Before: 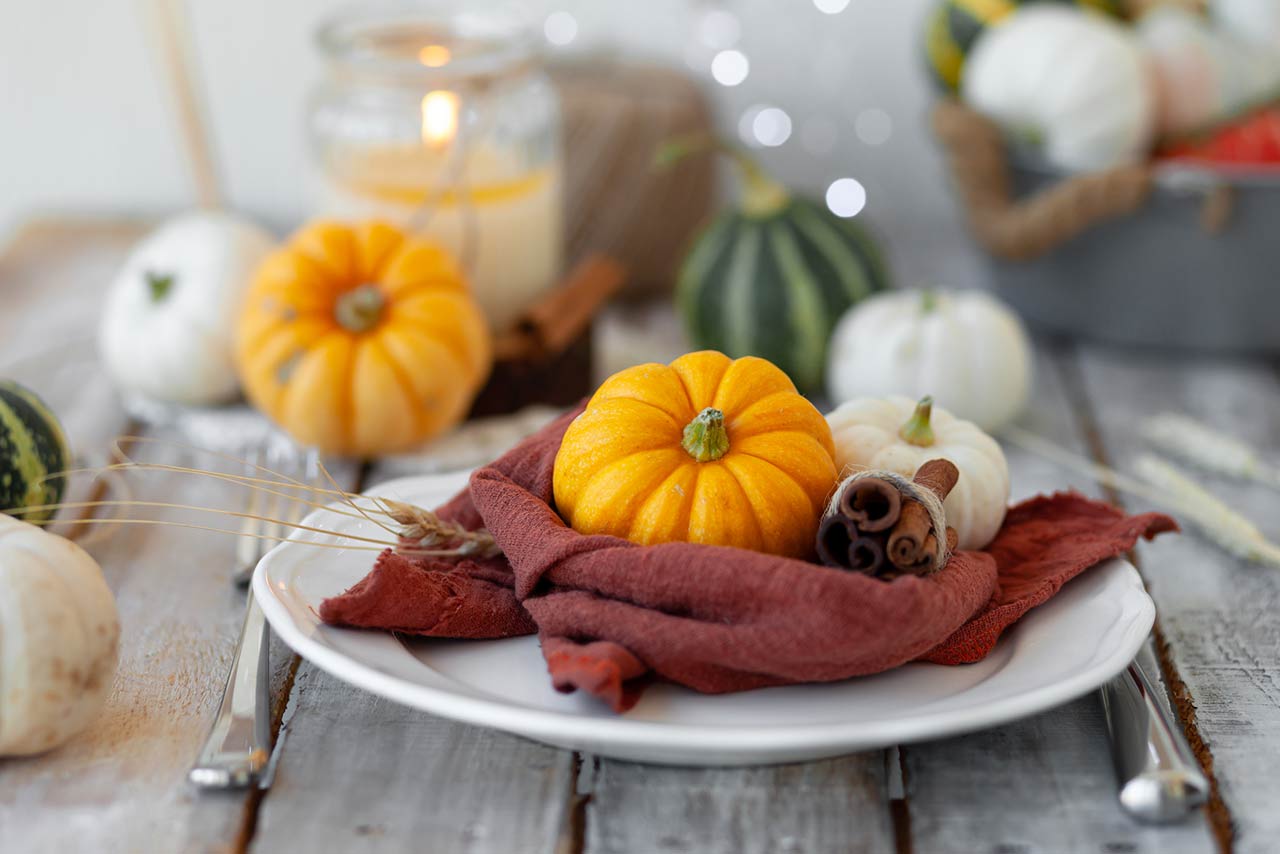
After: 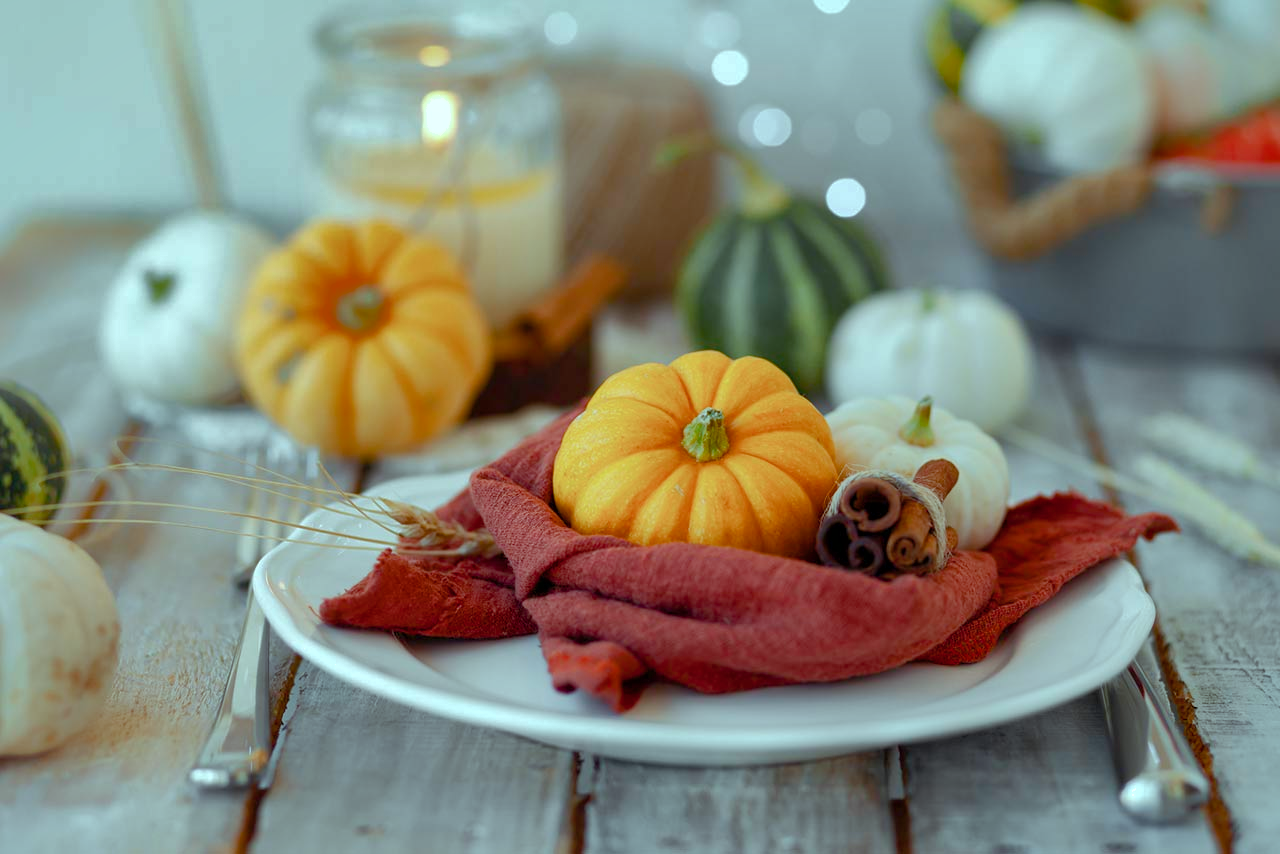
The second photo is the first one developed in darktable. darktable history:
color balance rgb: highlights gain › chroma 4.008%, highlights gain › hue 198.75°, perceptual saturation grading › global saturation 20%, perceptual saturation grading › highlights -49.899%, perceptual saturation grading › shadows 26.058%, global vibrance 20%
shadows and highlights: highlights -60.03
